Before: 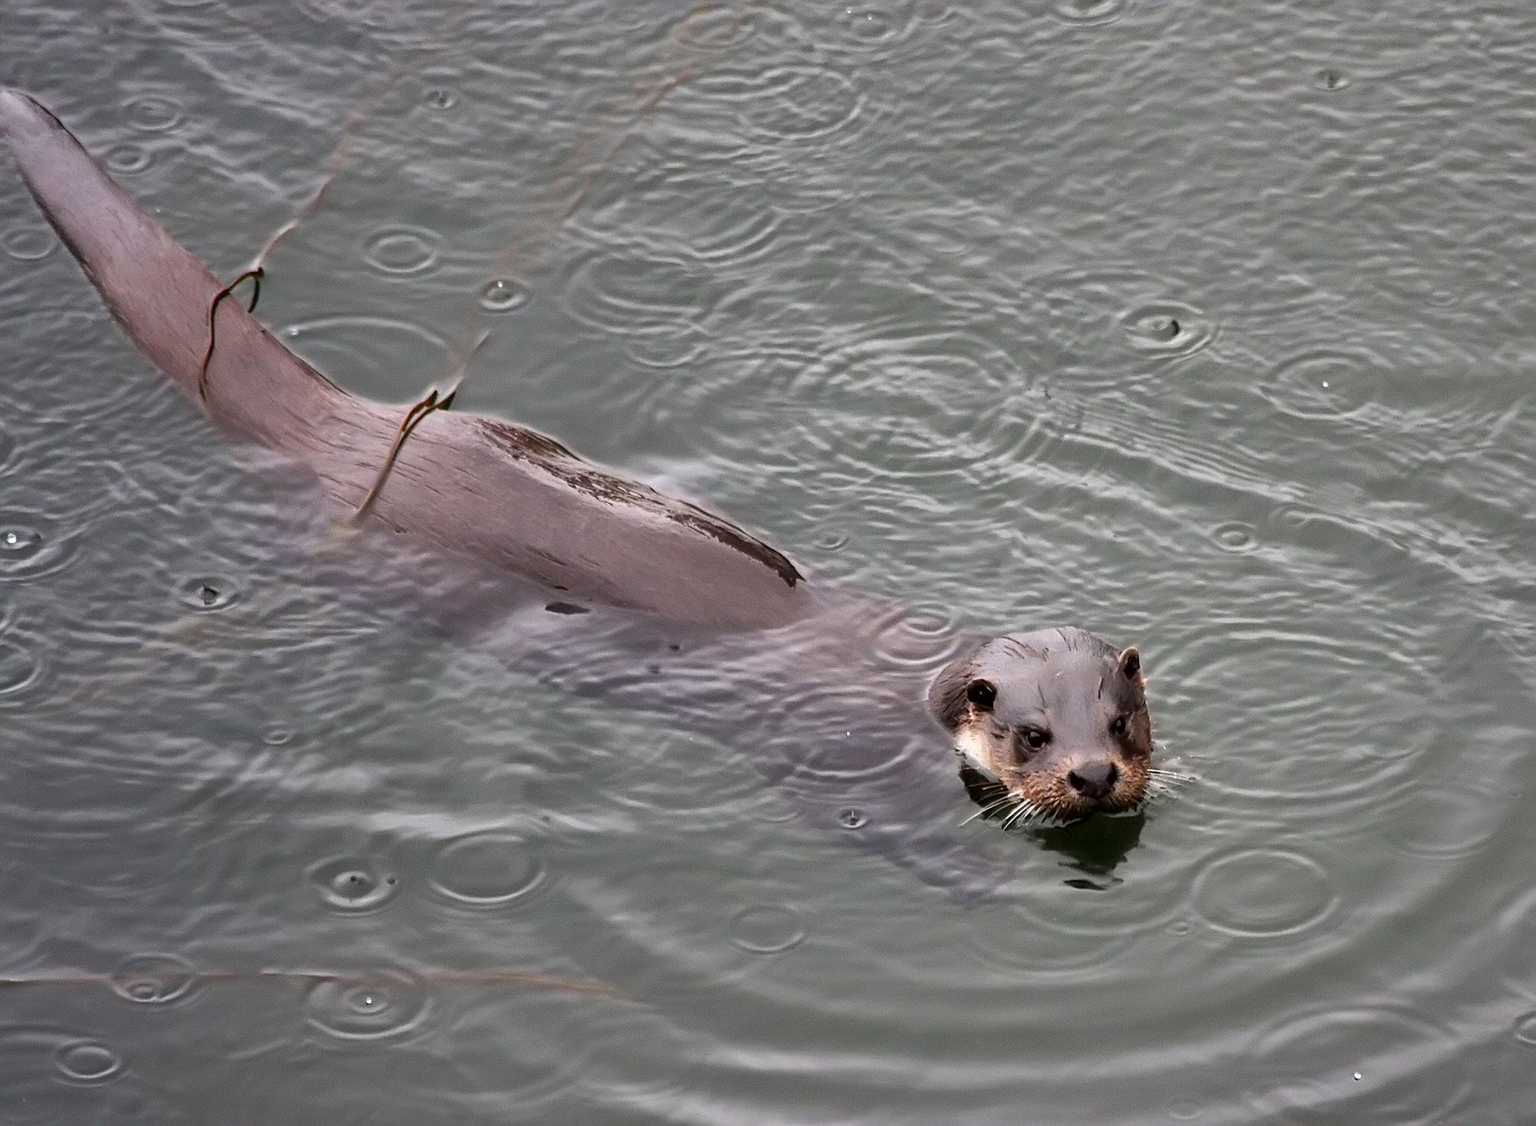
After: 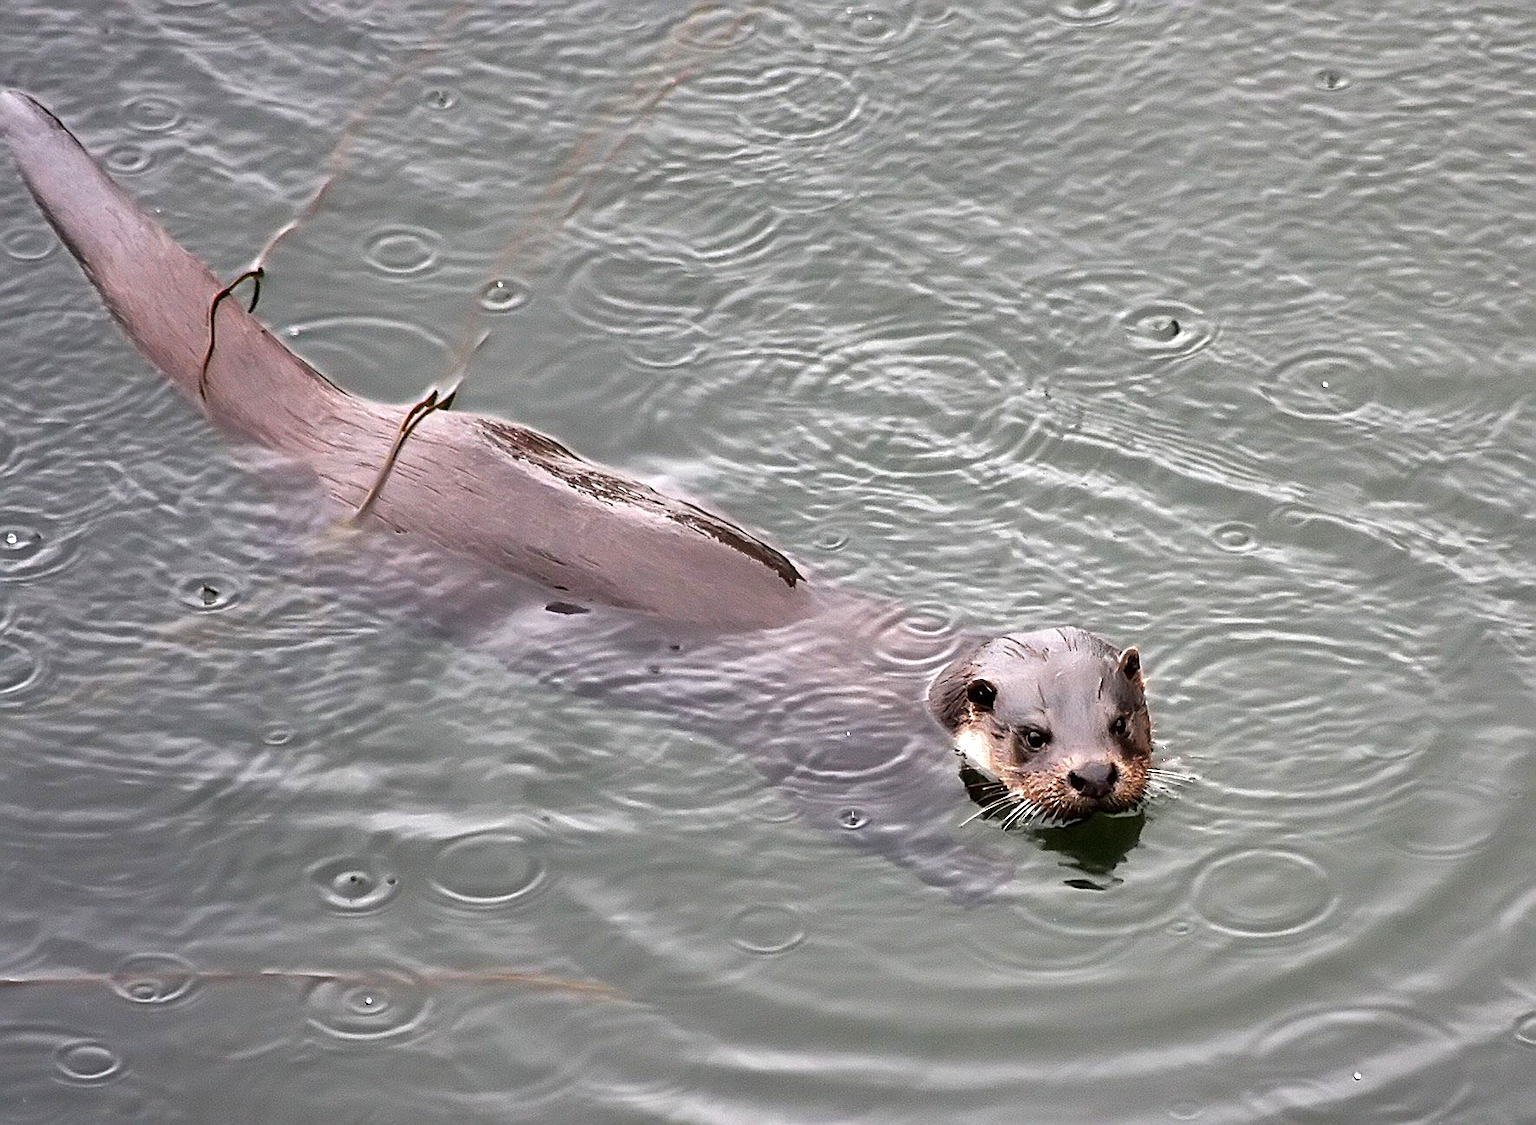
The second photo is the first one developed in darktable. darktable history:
exposure: exposure 0.603 EV, compensate highlight preservation false
shadows and highlights: shadows 29.74, highlights -30.31, low approximation 0.01, soften with gaussian
sharpen: on, module defaults
